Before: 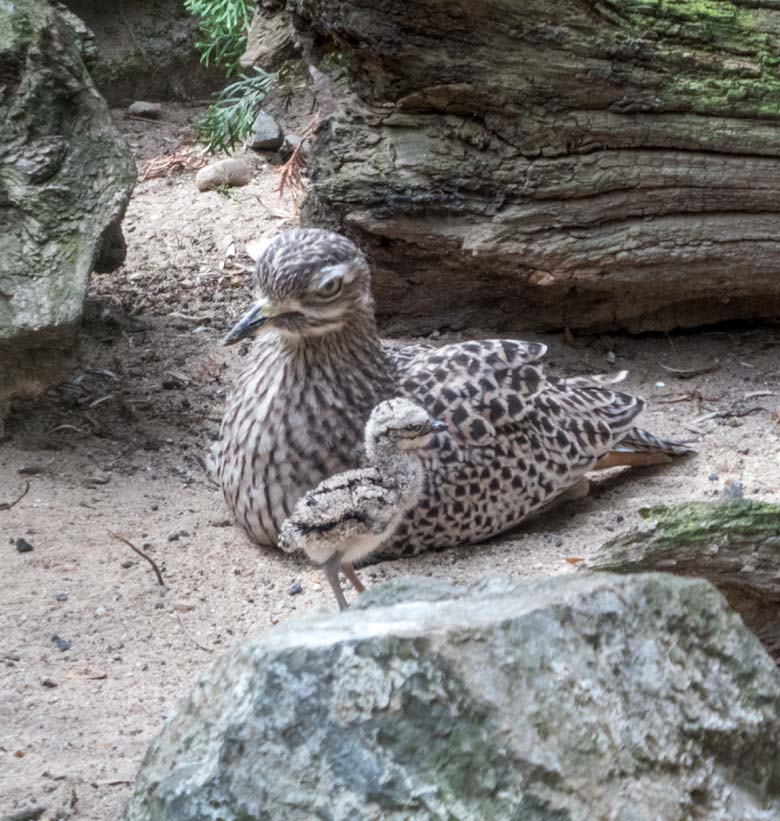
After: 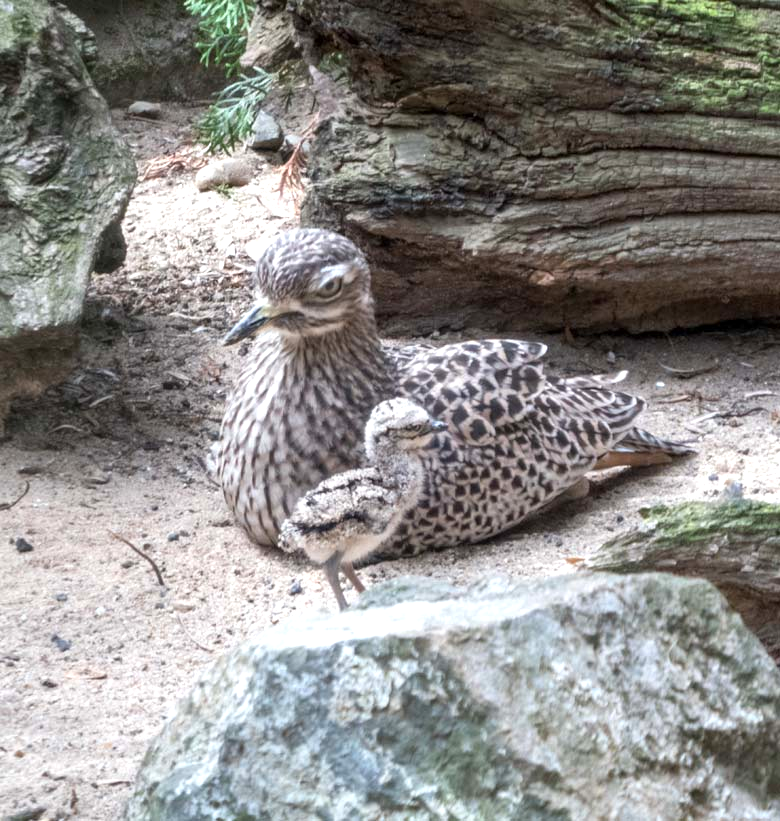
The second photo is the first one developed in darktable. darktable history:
exposure: exposure 0.515 EV, compensate highlight preservation false
